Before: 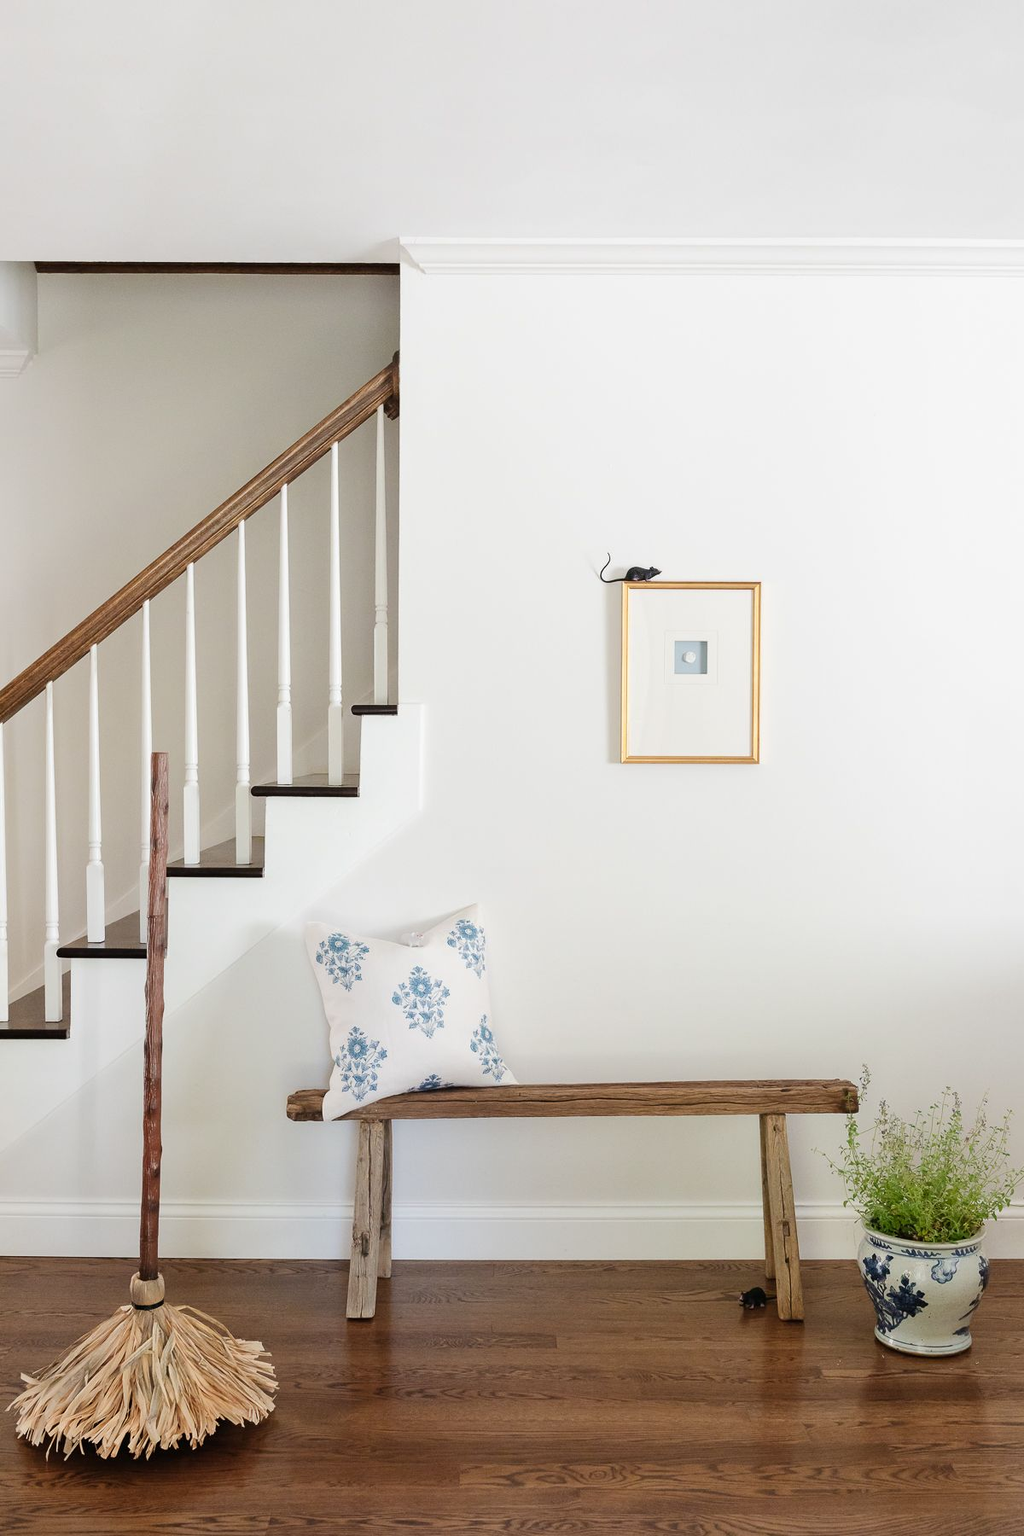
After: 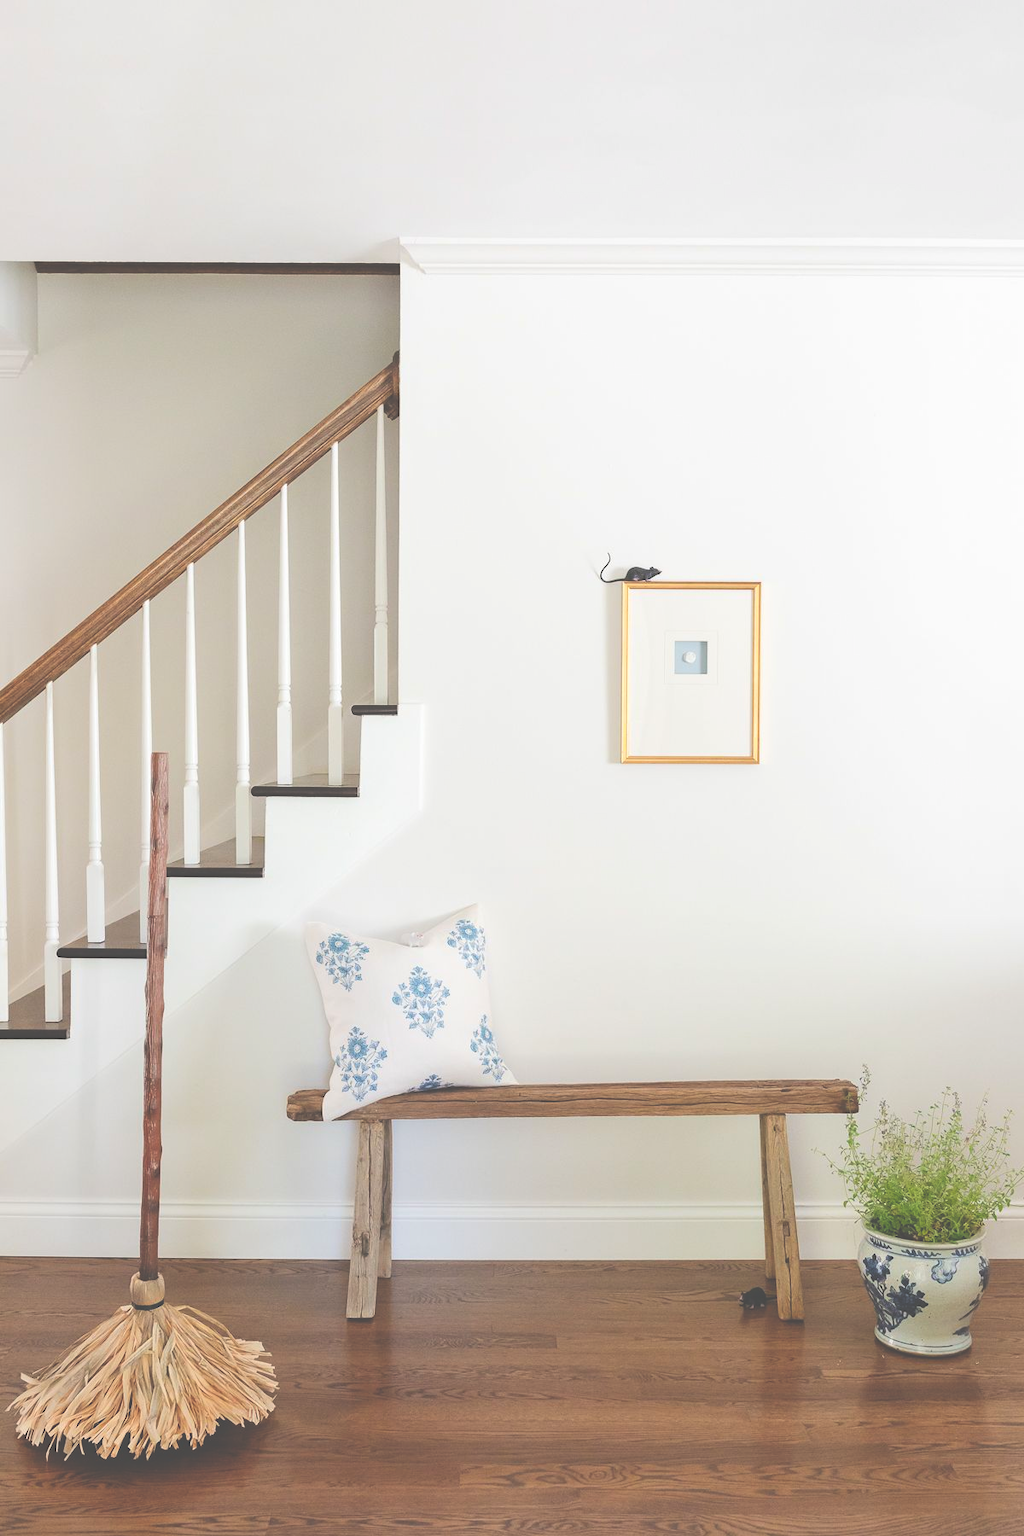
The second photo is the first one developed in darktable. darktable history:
contrast brightness saturation: brightness 0.094, saturation 0.191
exposure: black level correction -0.041, exposure 0.062 EV, compensate exposure bias true, compensate highlight preservation false
